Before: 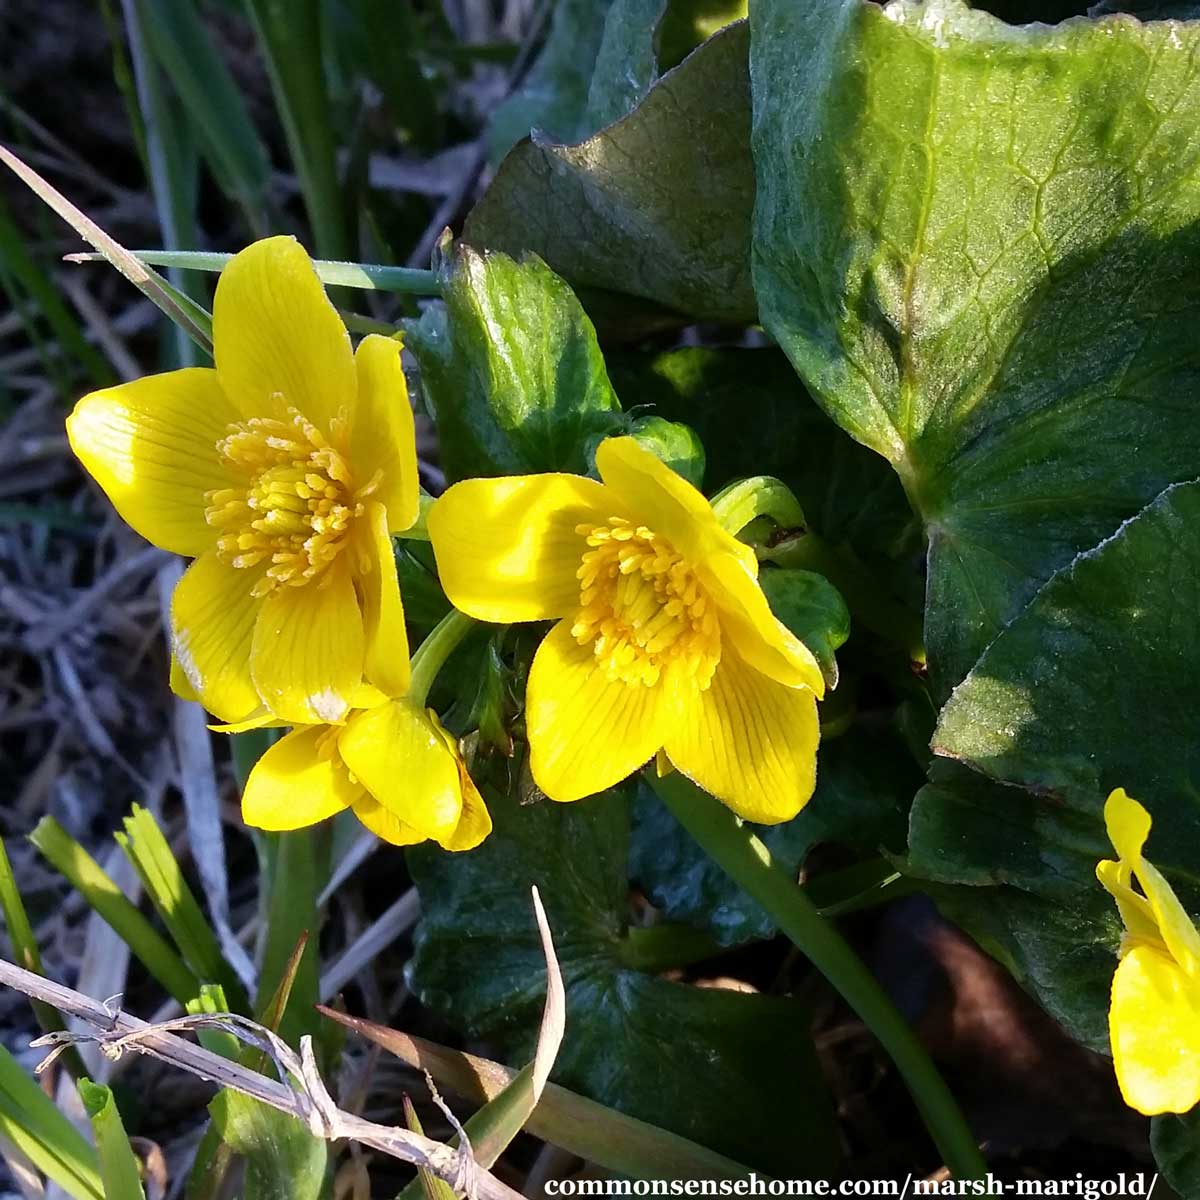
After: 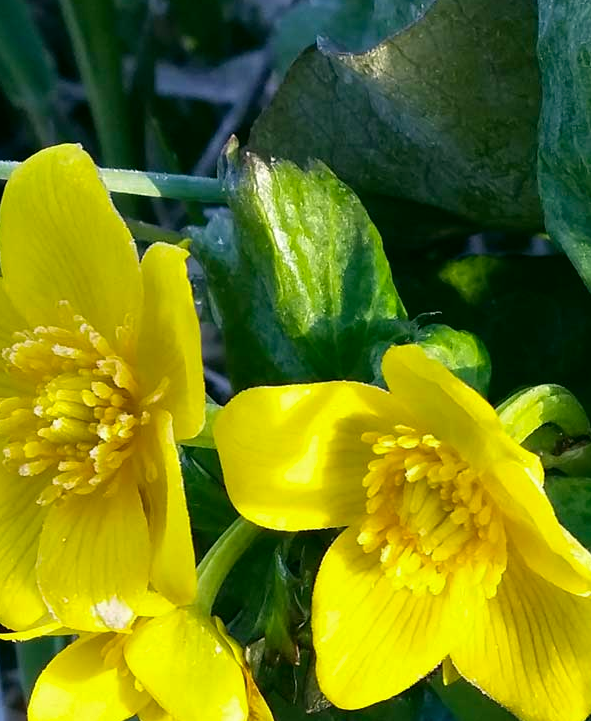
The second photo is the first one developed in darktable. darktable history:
white balance: red 0.967, blue 1.049
color correction: highlights a* -0.482, highlights b* 9.48, shadows a* -9.48, shadows b* 0.803
crop: left 17.835%, top 7.675%, right 32.881%, bottom 32.213%
